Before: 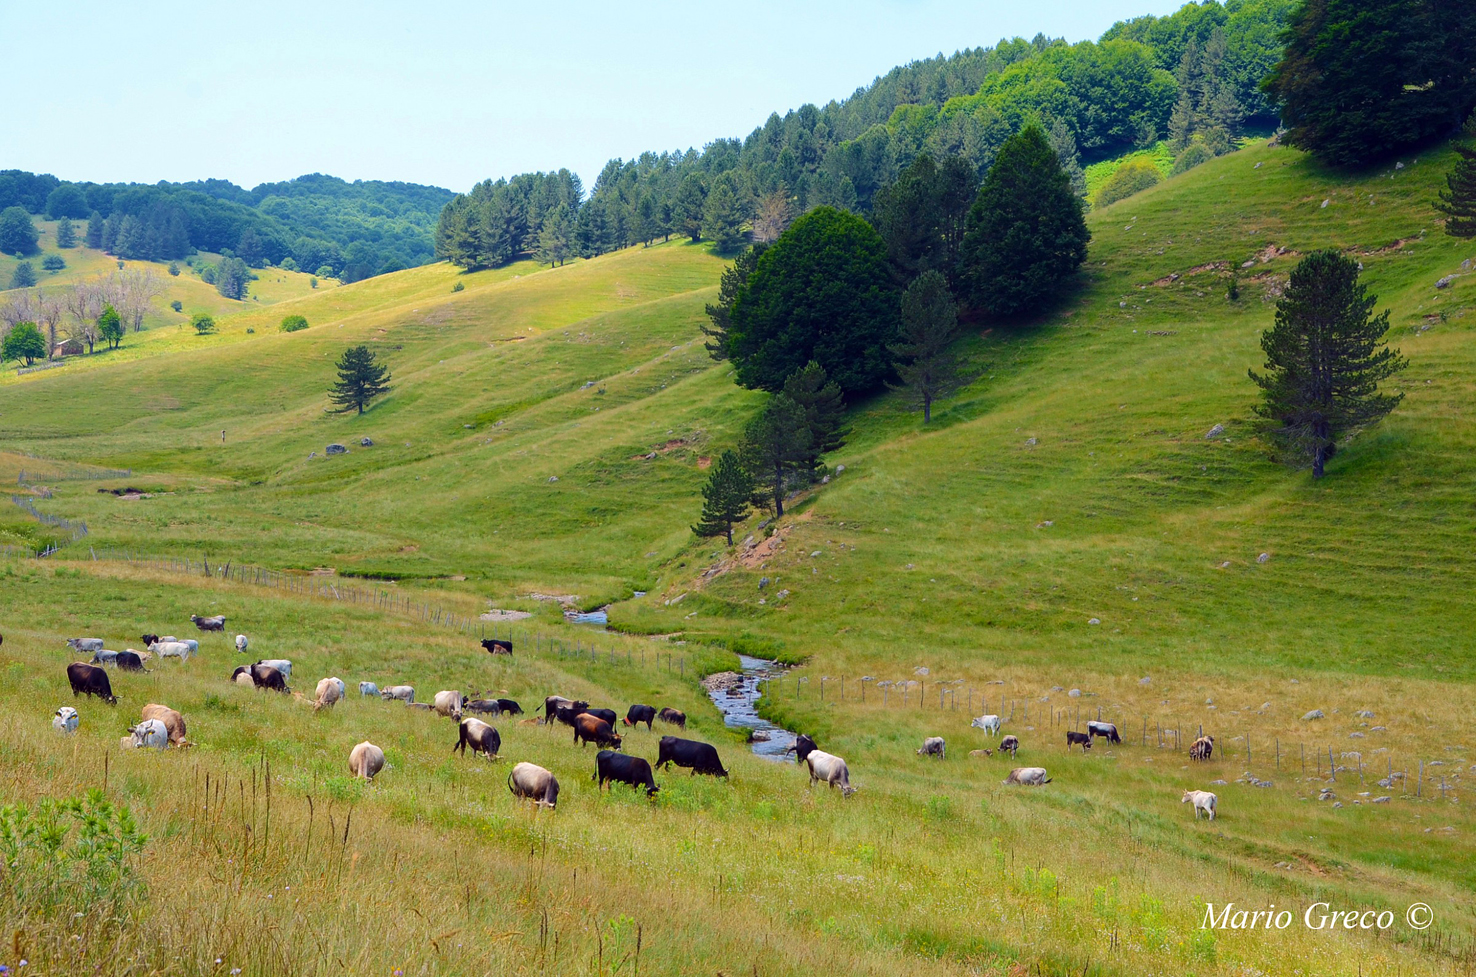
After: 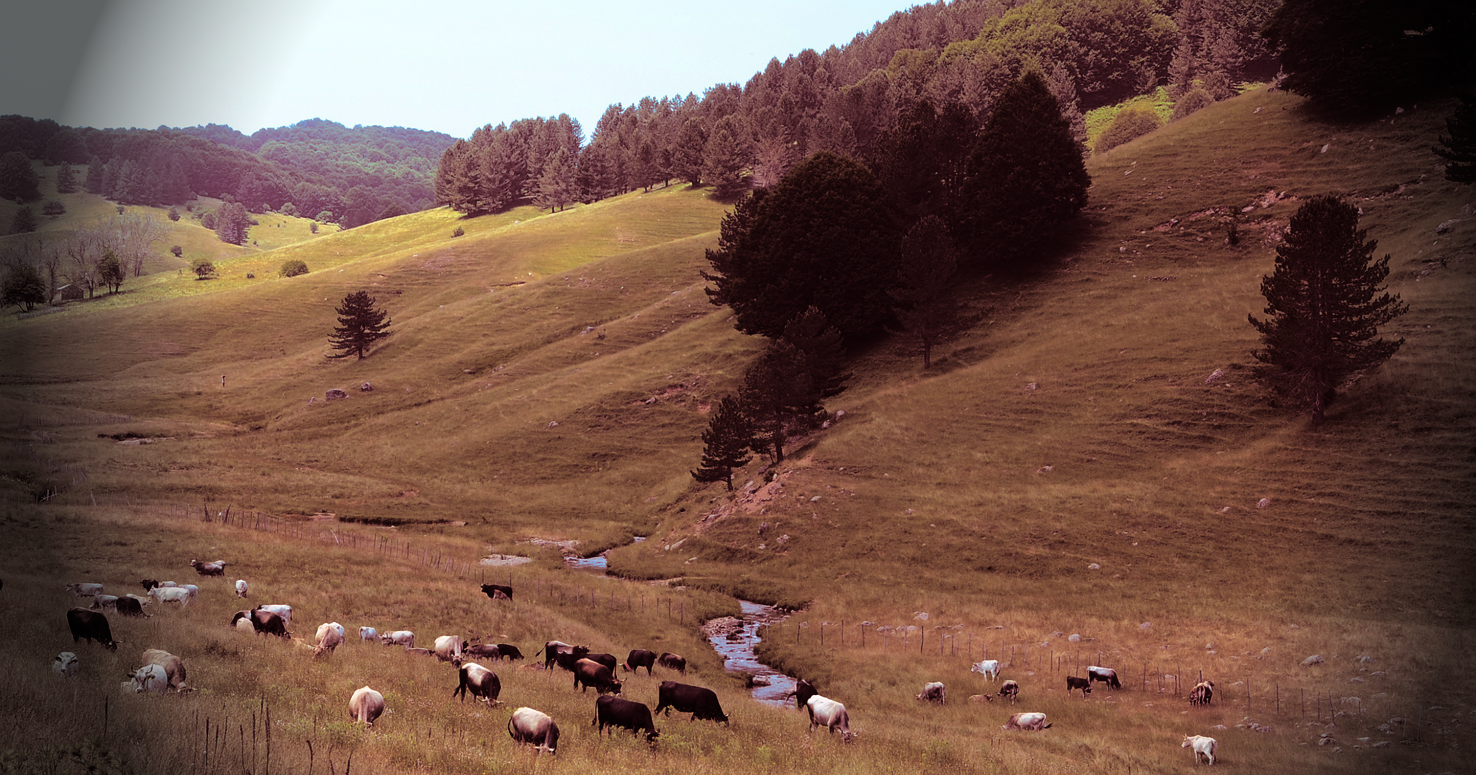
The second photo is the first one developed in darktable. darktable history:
crop and rotate: top 5.667%, bottom 14.937%
tone curve: curves: ch0 [(0, 0) (0.224, 0.12) (0.375, 0.296) (0.528, 0.472) (0.681, 0.634) (0.8, 0.766) (0.873, 0.877) (1, 1)], preserve colors basic power
vignetting: fall-off start 76.42%, fall-off radius 27.36%, brightness -0.872, center (0.037, -0.09), width/height ratio 0.971
tone equalizer: -7 EV 0.13 EV, smoothing diameter 25%, edges refinement/feathering 10, preserve details guided filter
shadows and highlights: shadows -23.08, highlights 46.15, soften with gaussian
split-toning: highlights › saturation 0, balance -61.83
white balance: red 1, blue 1
